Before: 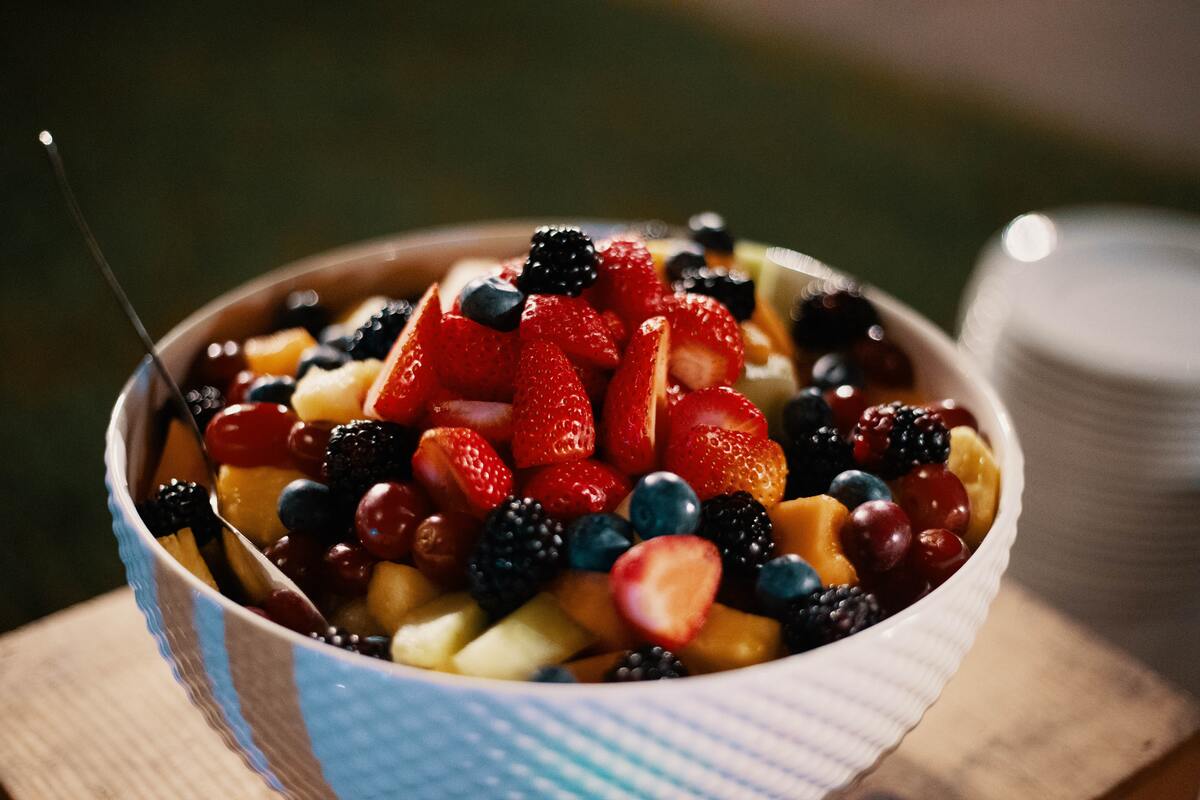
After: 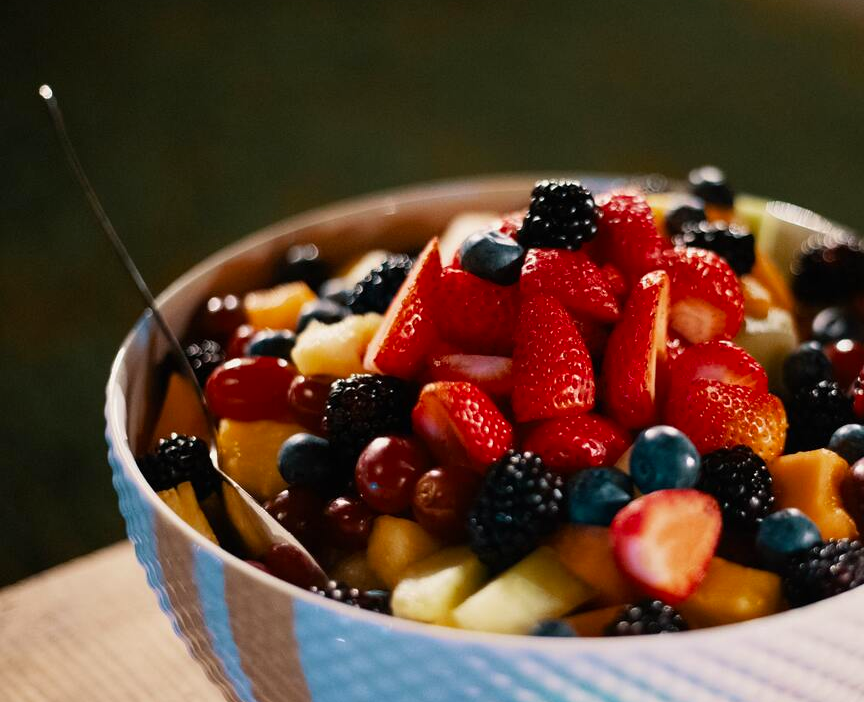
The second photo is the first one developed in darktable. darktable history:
rgb levels: preserve colors max RGB
contrast brightness saturation: saturation 0.13
crop: top 5.803%, right 27.864%, bottom 5.804%
